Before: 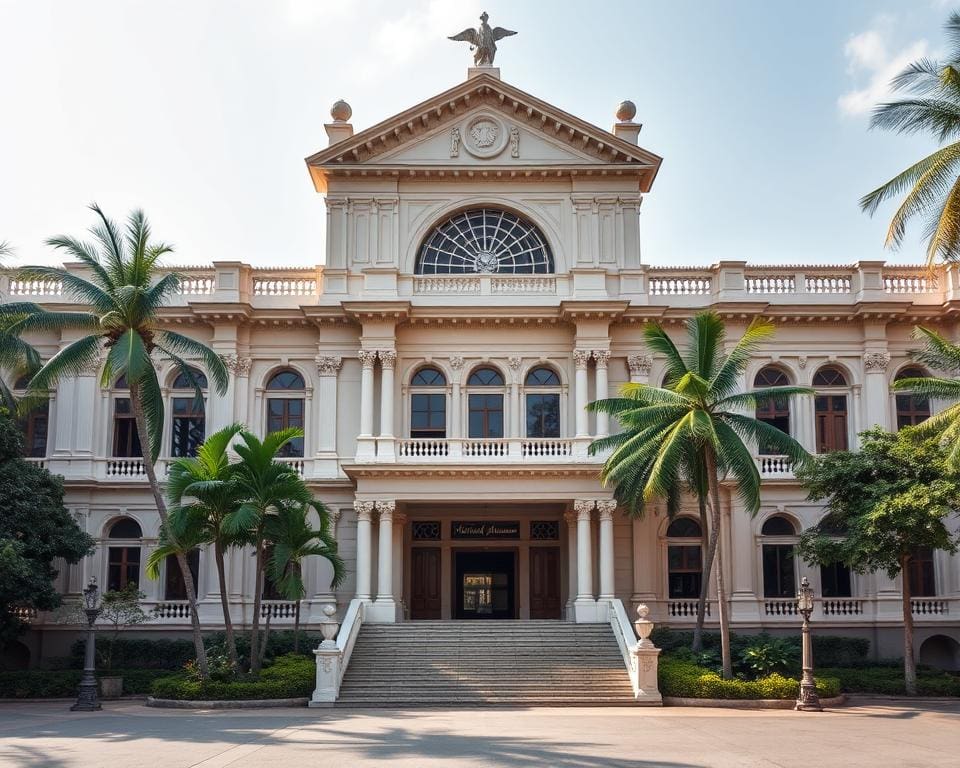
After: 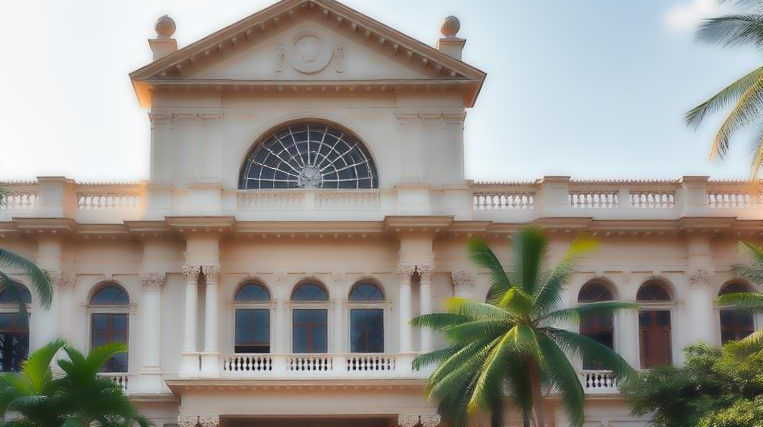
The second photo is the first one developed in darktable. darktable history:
lowpass: radius 4, soften with bilateral filter, unbound 0
crop: left 18.38%, top 11.092%, right 2.134%, bottom 33.217%
